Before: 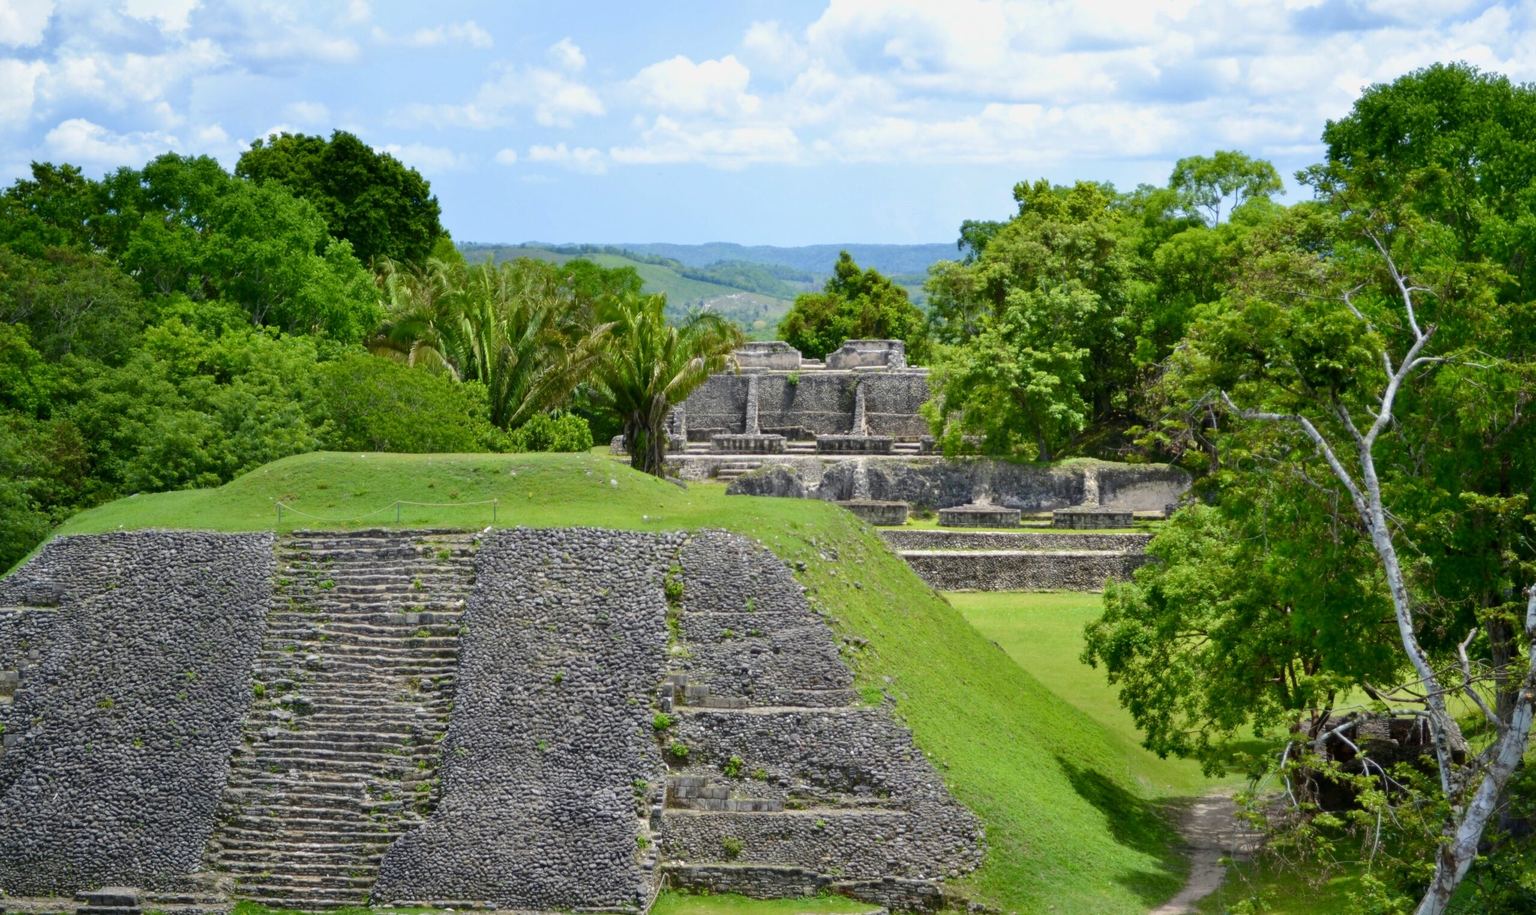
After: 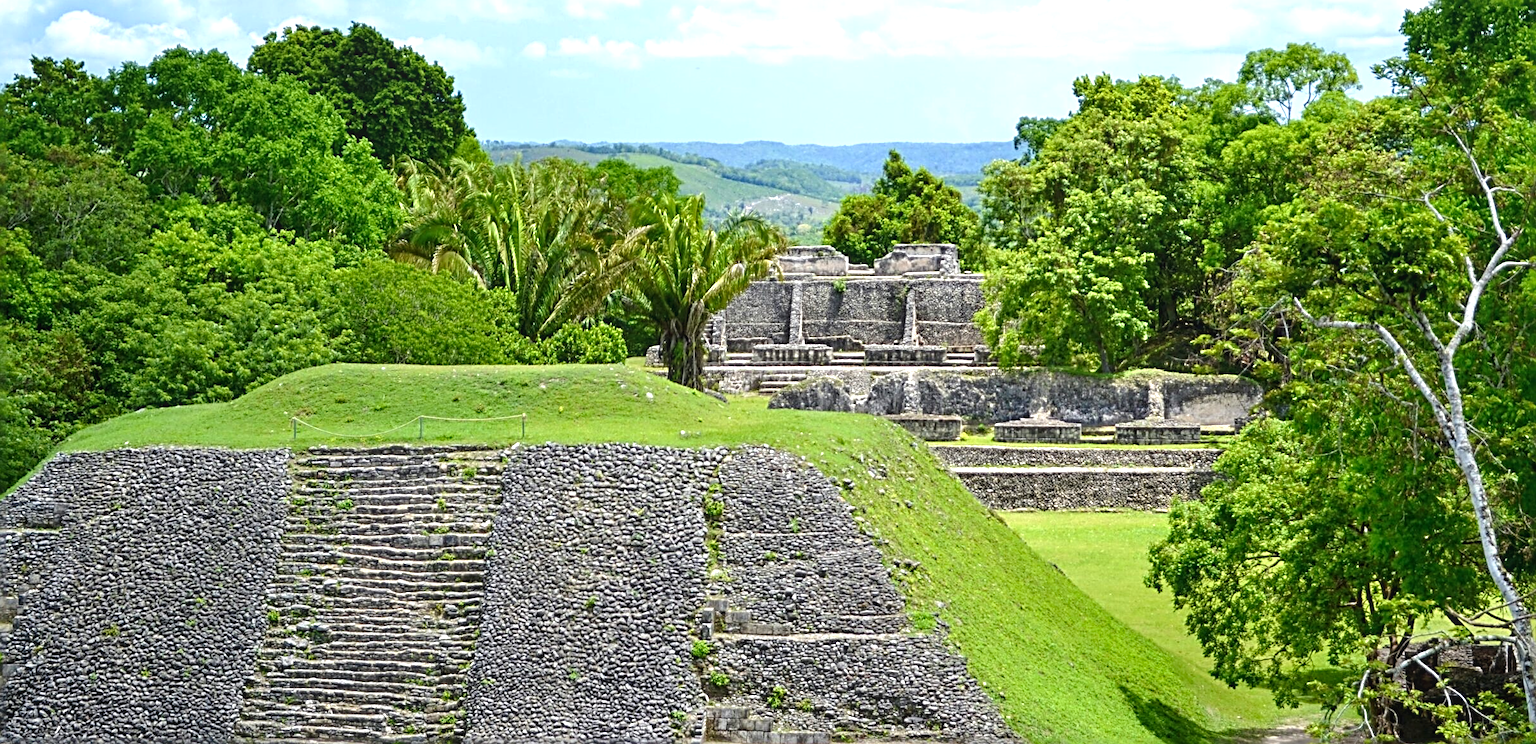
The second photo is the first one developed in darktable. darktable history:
crop and rotate: angle 0.084°, top 11.927%, right 5.478%, bottom 11.102%
sharpen: radius 3.739, amount 0.921
tone equalizer: on, module defaults
exposure: exposure 0.574 EV, compensate highlight preservation false
tone curve: curves: ch0 [(0, 0) (0.161, 0.144) (0.501, 0.497) (1, 1)], preserve colors none
local contrast: detail 109%
